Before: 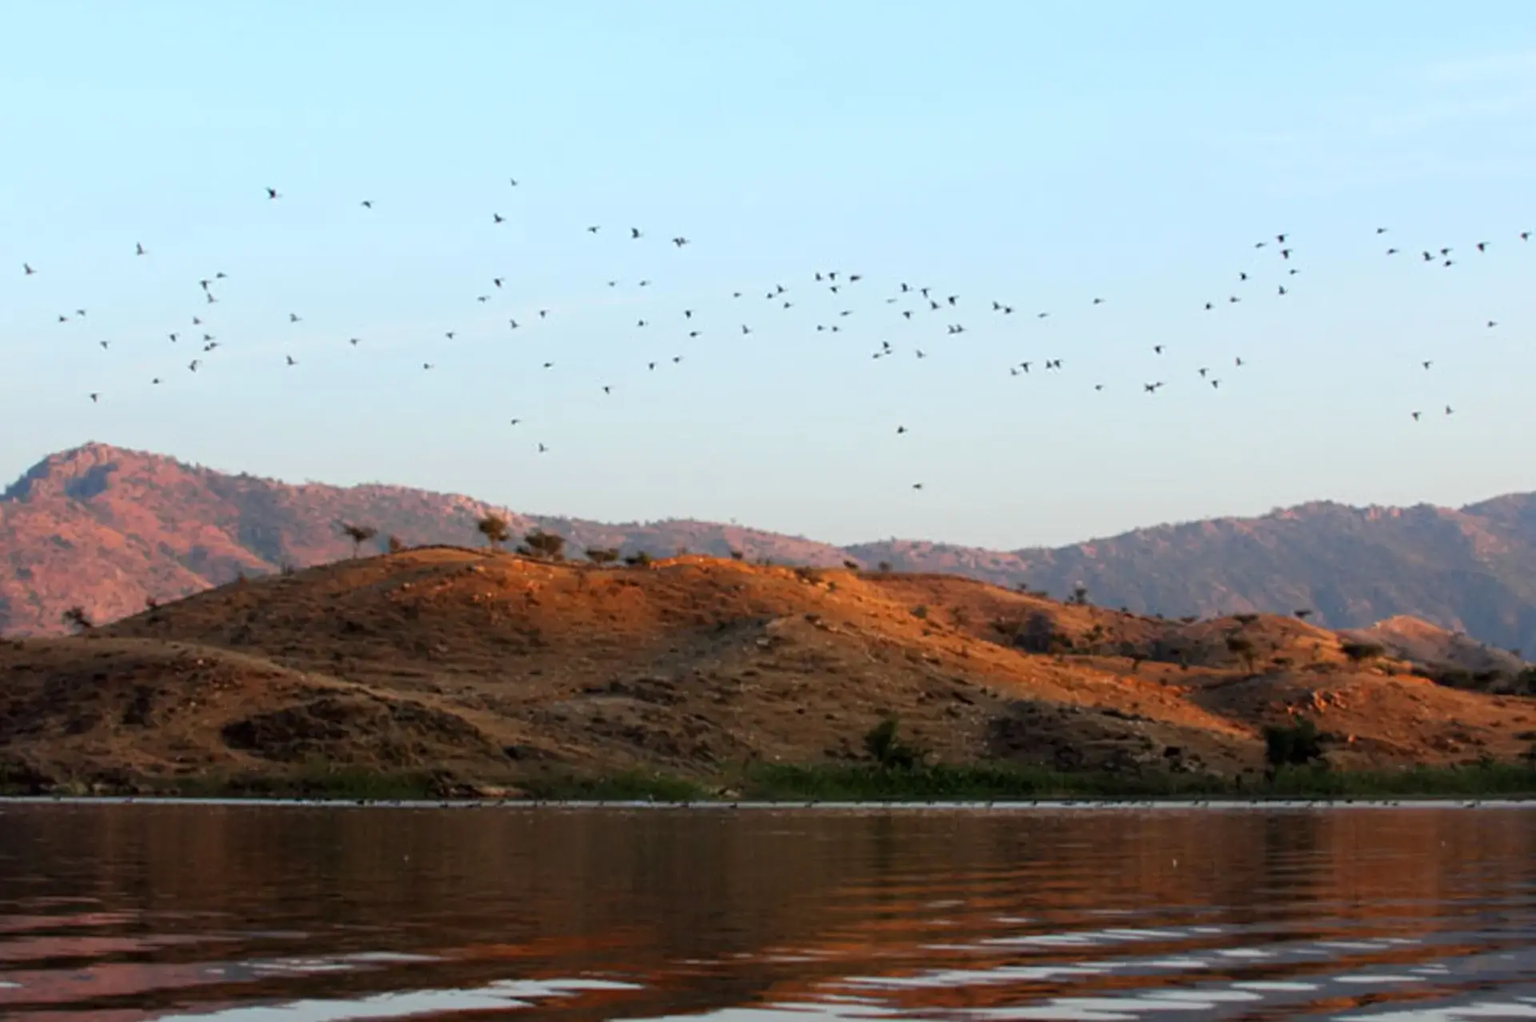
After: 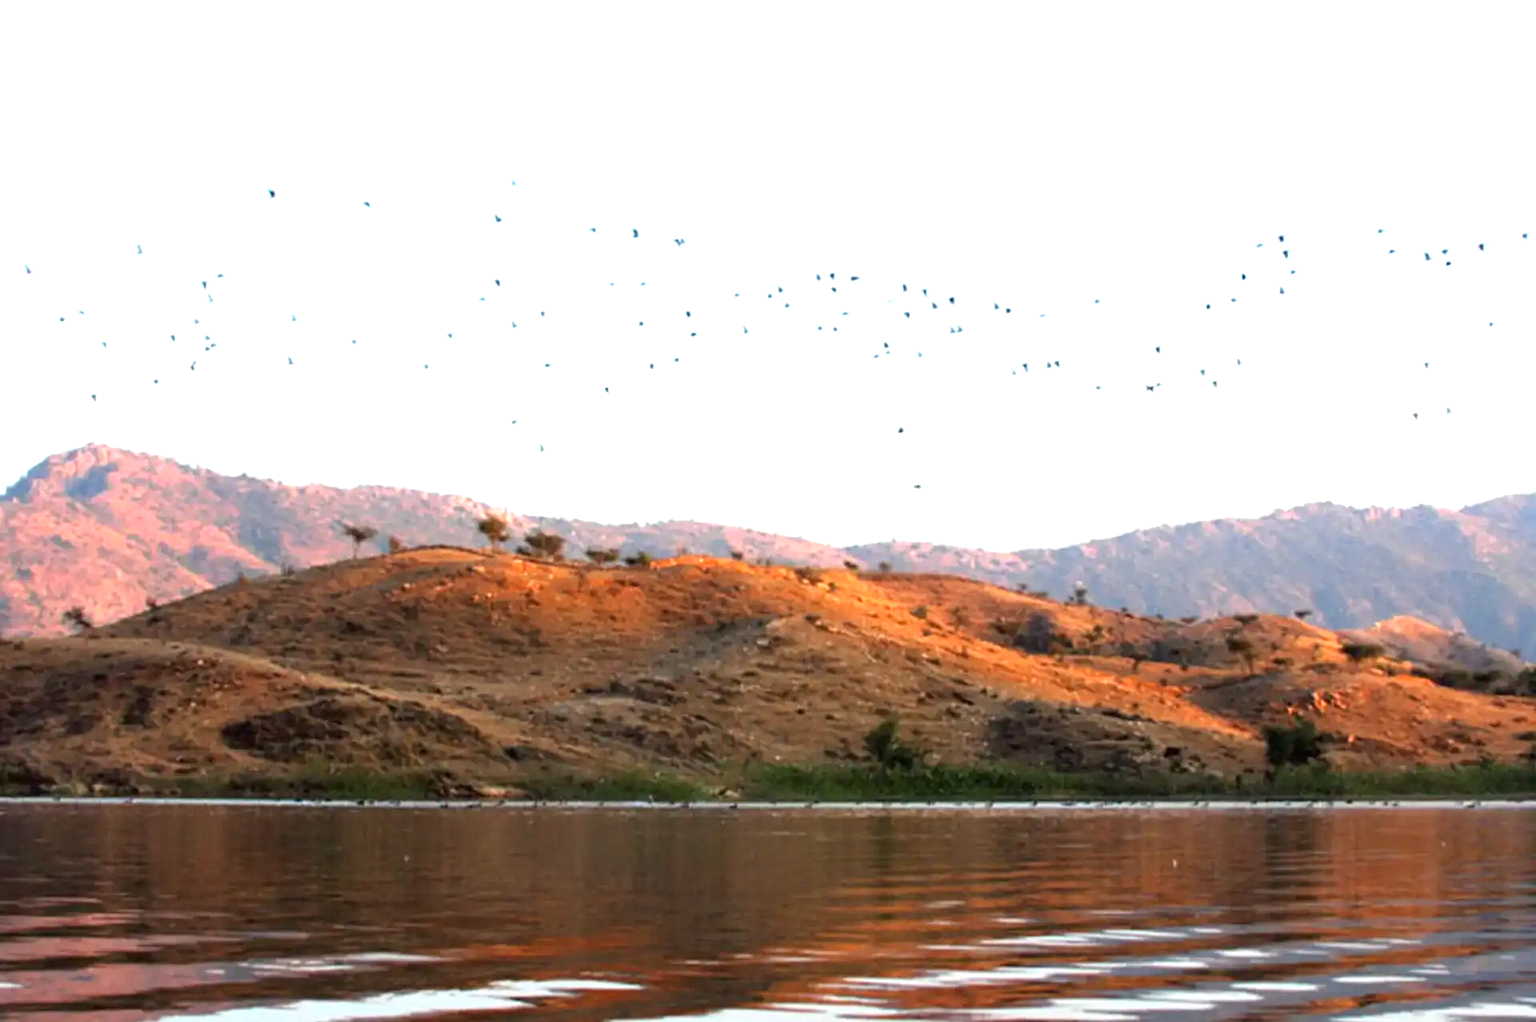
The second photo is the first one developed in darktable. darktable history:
exposure: black level correction 0, exposure 1.289 EV, compensate exposure bias true, compensate highlight preservation false
